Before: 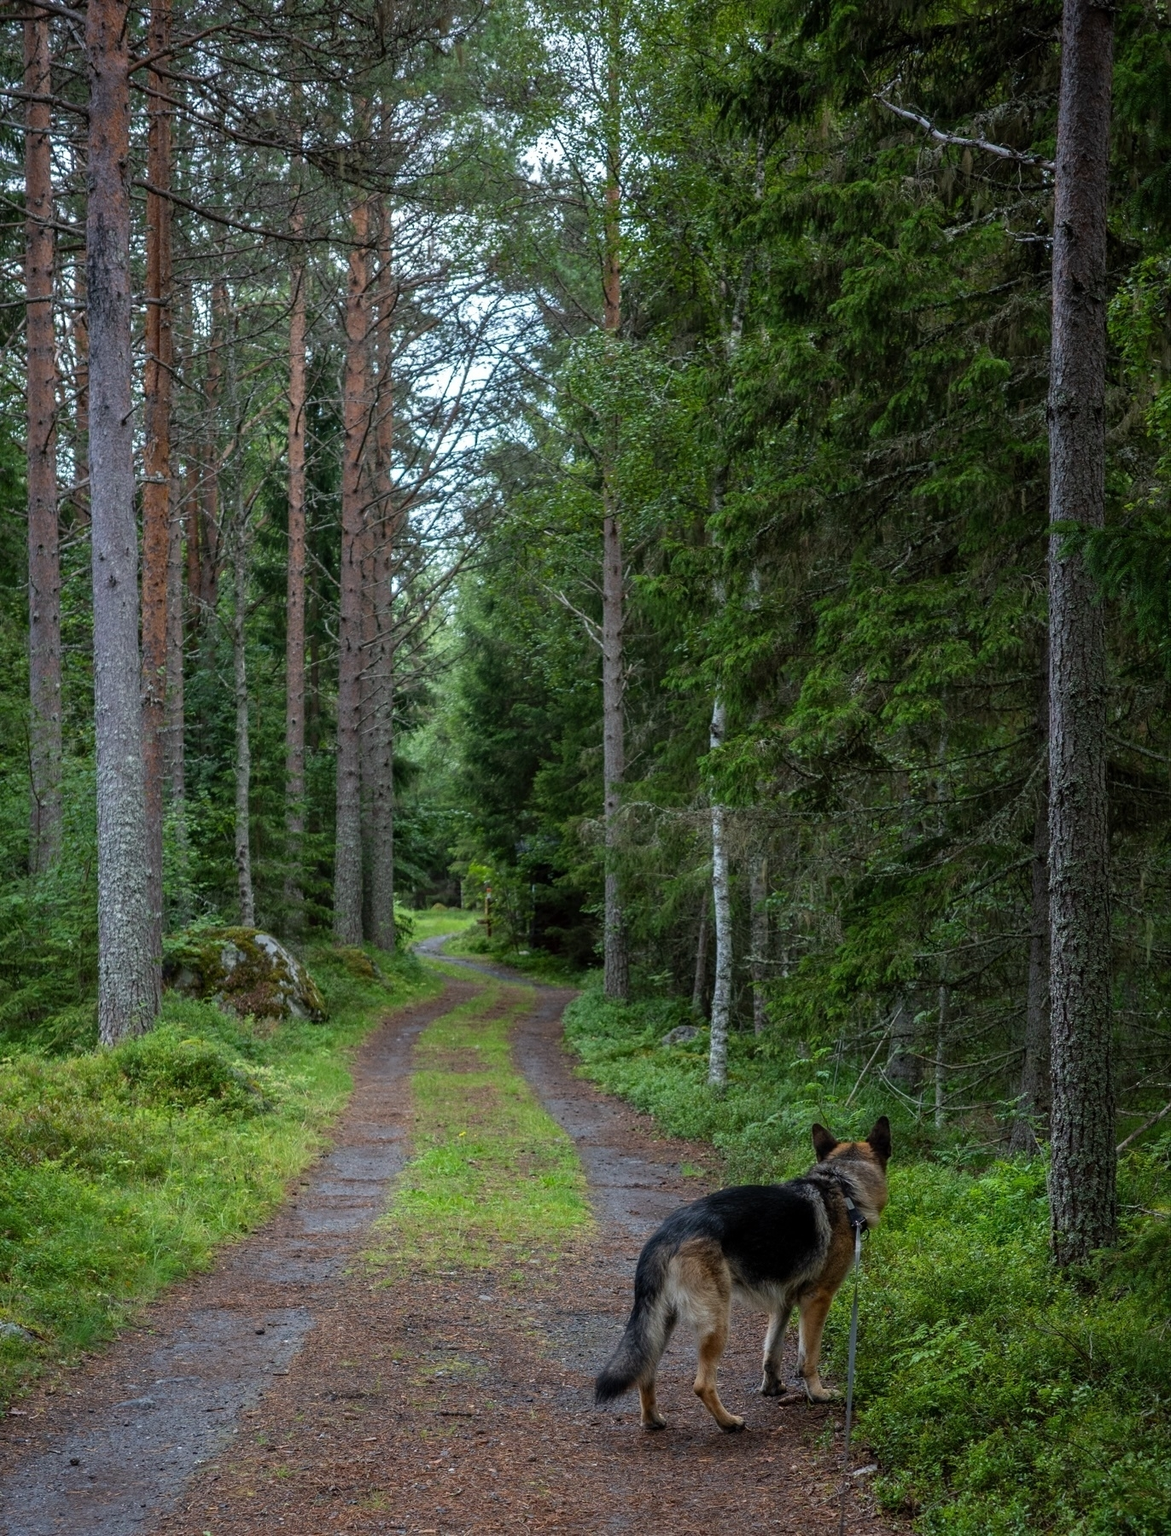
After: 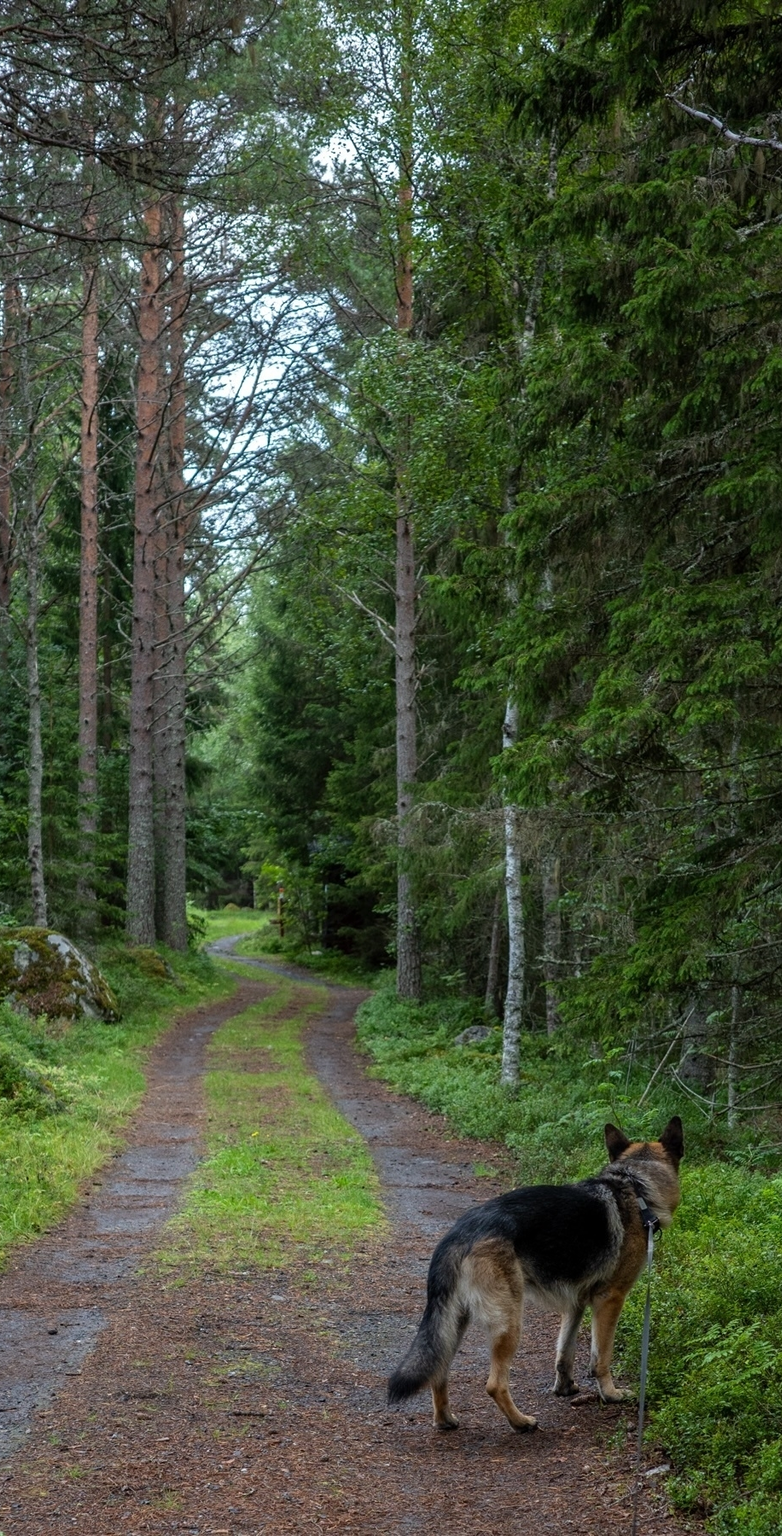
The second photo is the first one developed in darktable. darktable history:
crop and rotate: left 17.732%, right 15.423%
